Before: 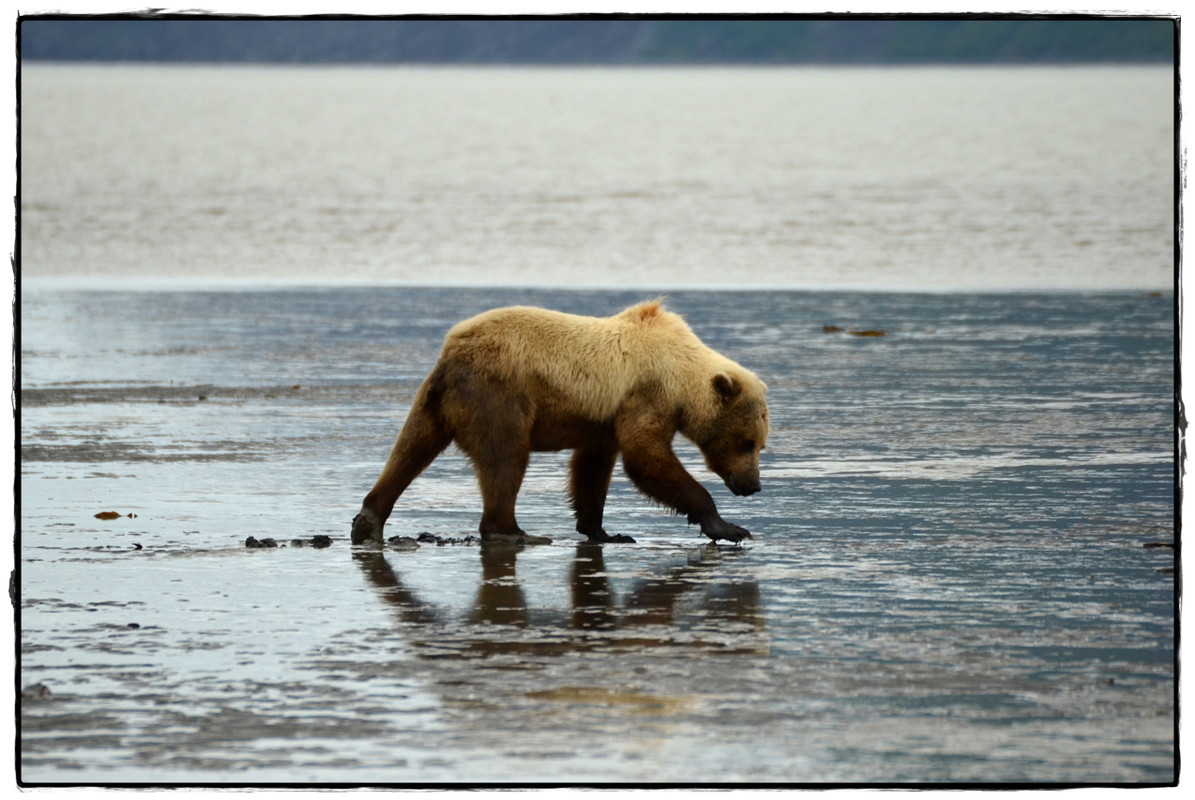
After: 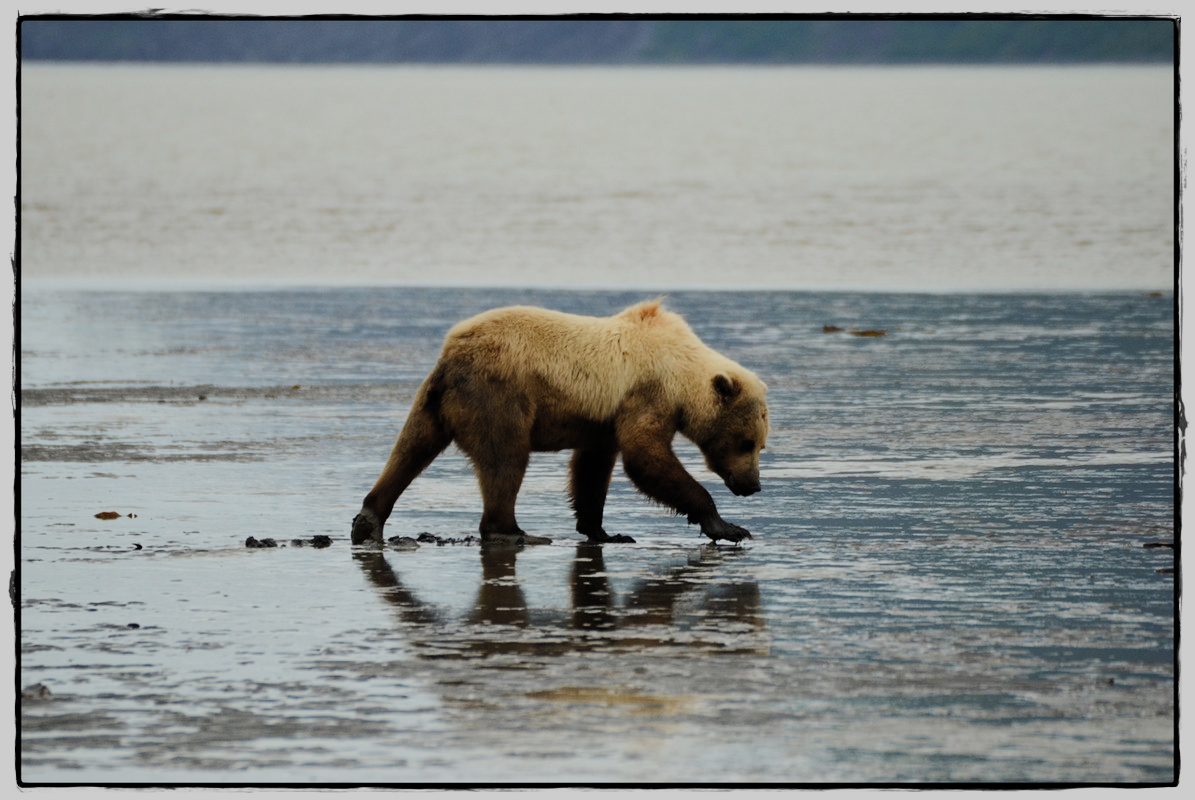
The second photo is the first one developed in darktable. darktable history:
filmic rgb: black relative exposure -7.65 EV, white relative exposure 4.56 EV, threshold 3.03 EV, hardness 3.61, color science v5 (2021), iterations of high-quality reconstruction 0, contrast in shadows safe, contrast in highlights safe, enable highlight reconstruction true
